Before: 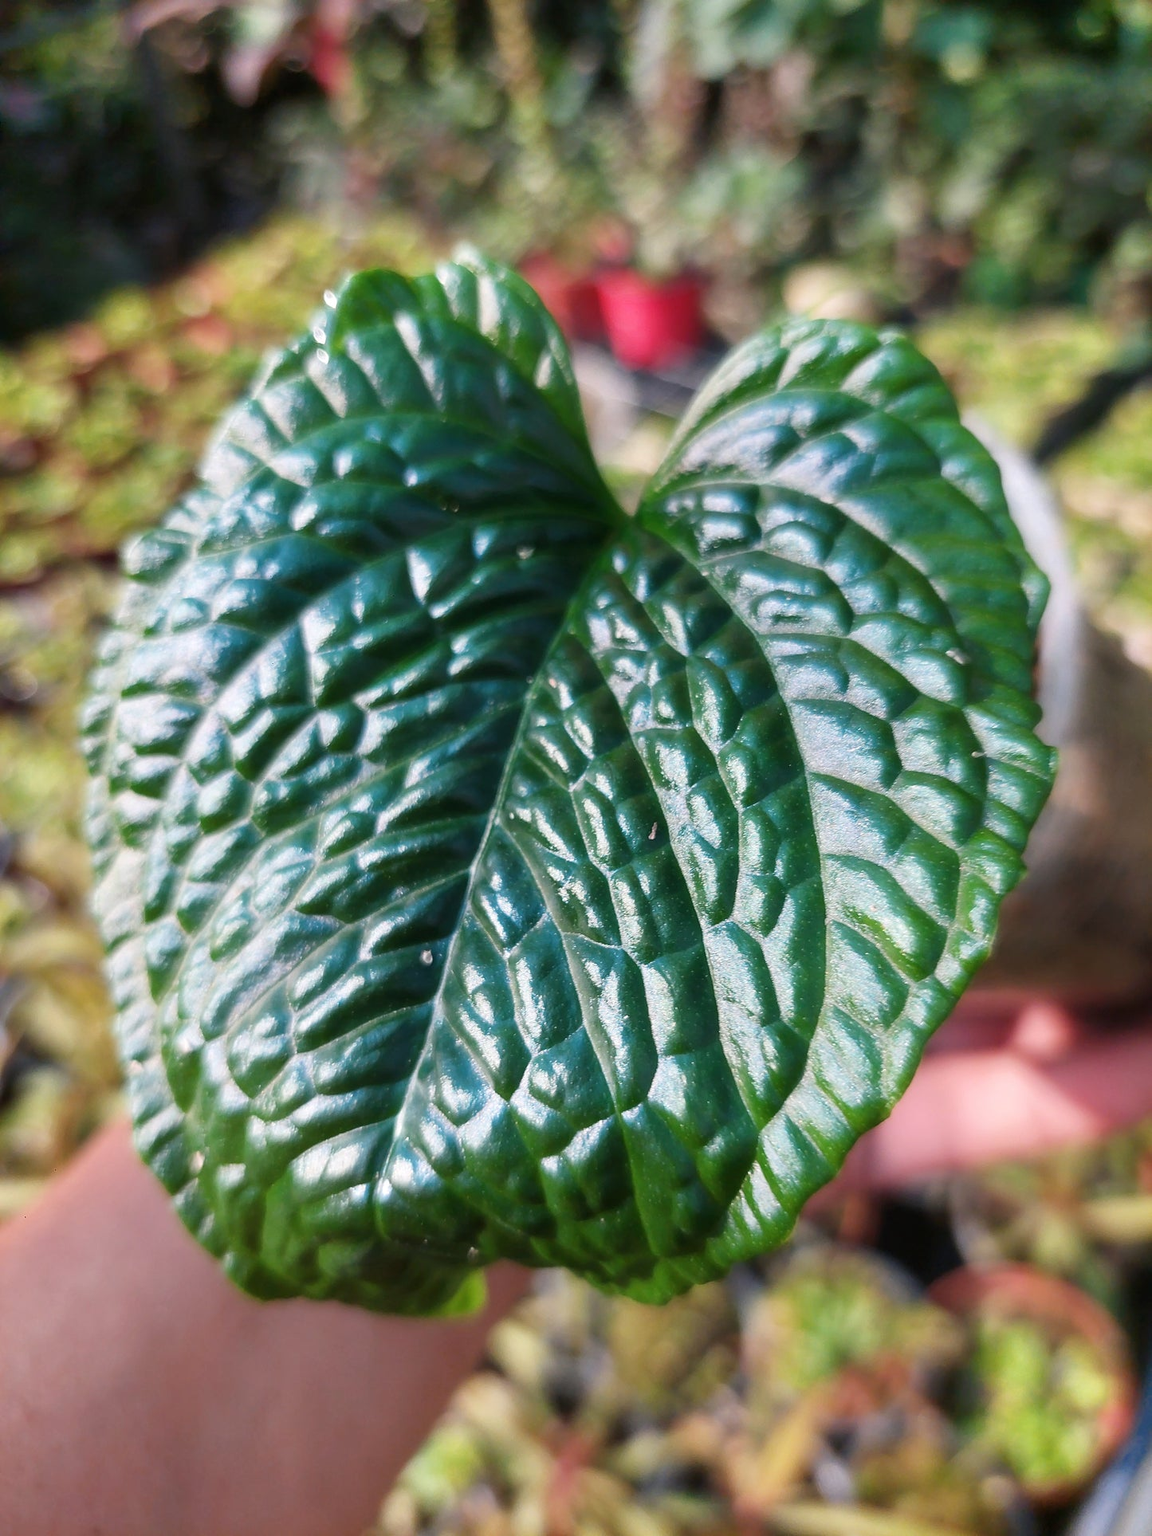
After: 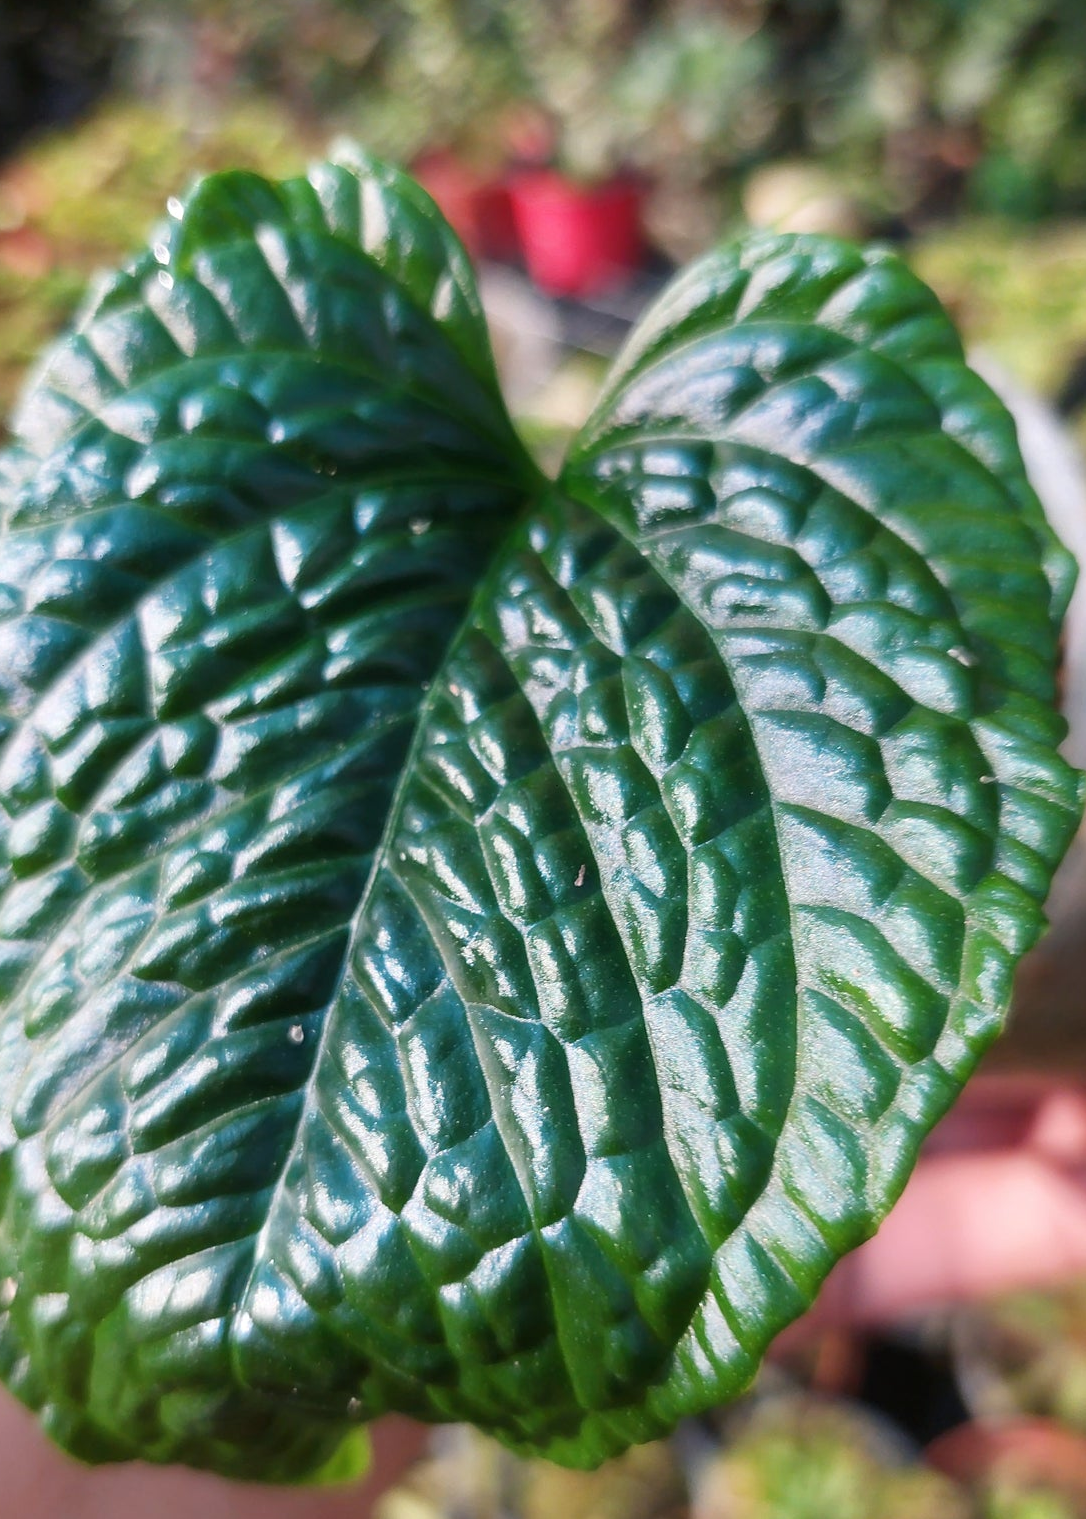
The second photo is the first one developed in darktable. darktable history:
crop: left 16.544%, top 8.674%, right 8.274%, bottom 12.481%
